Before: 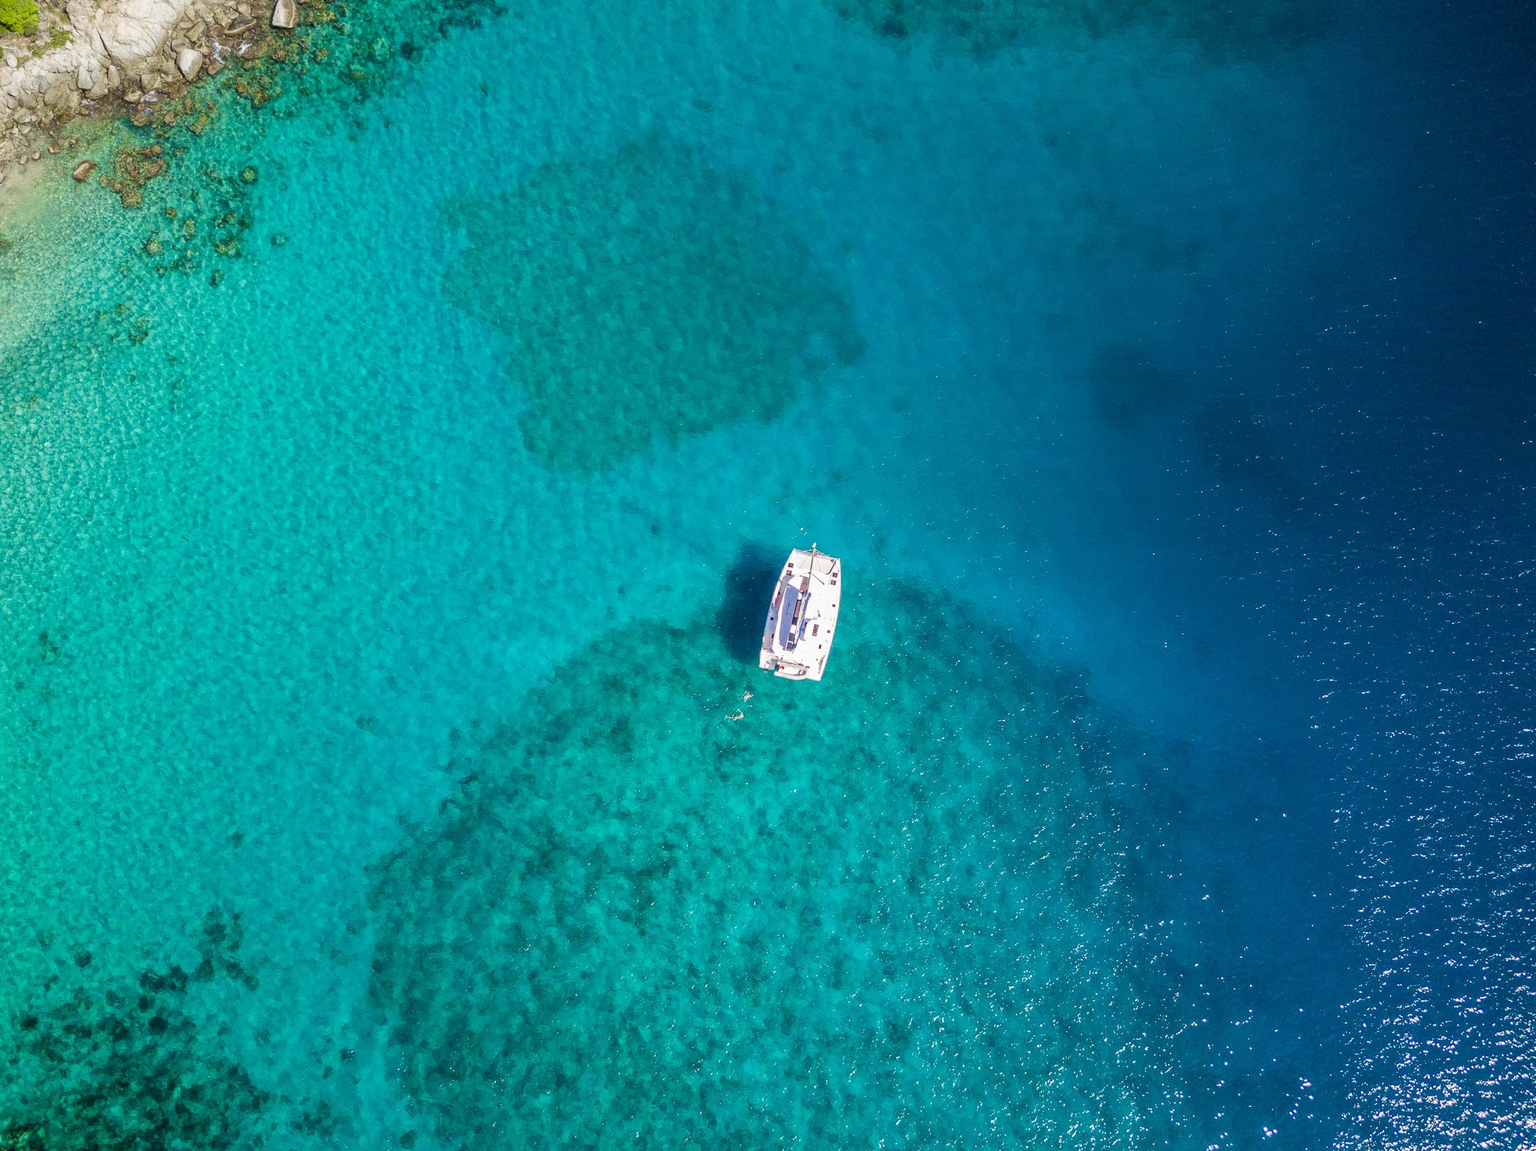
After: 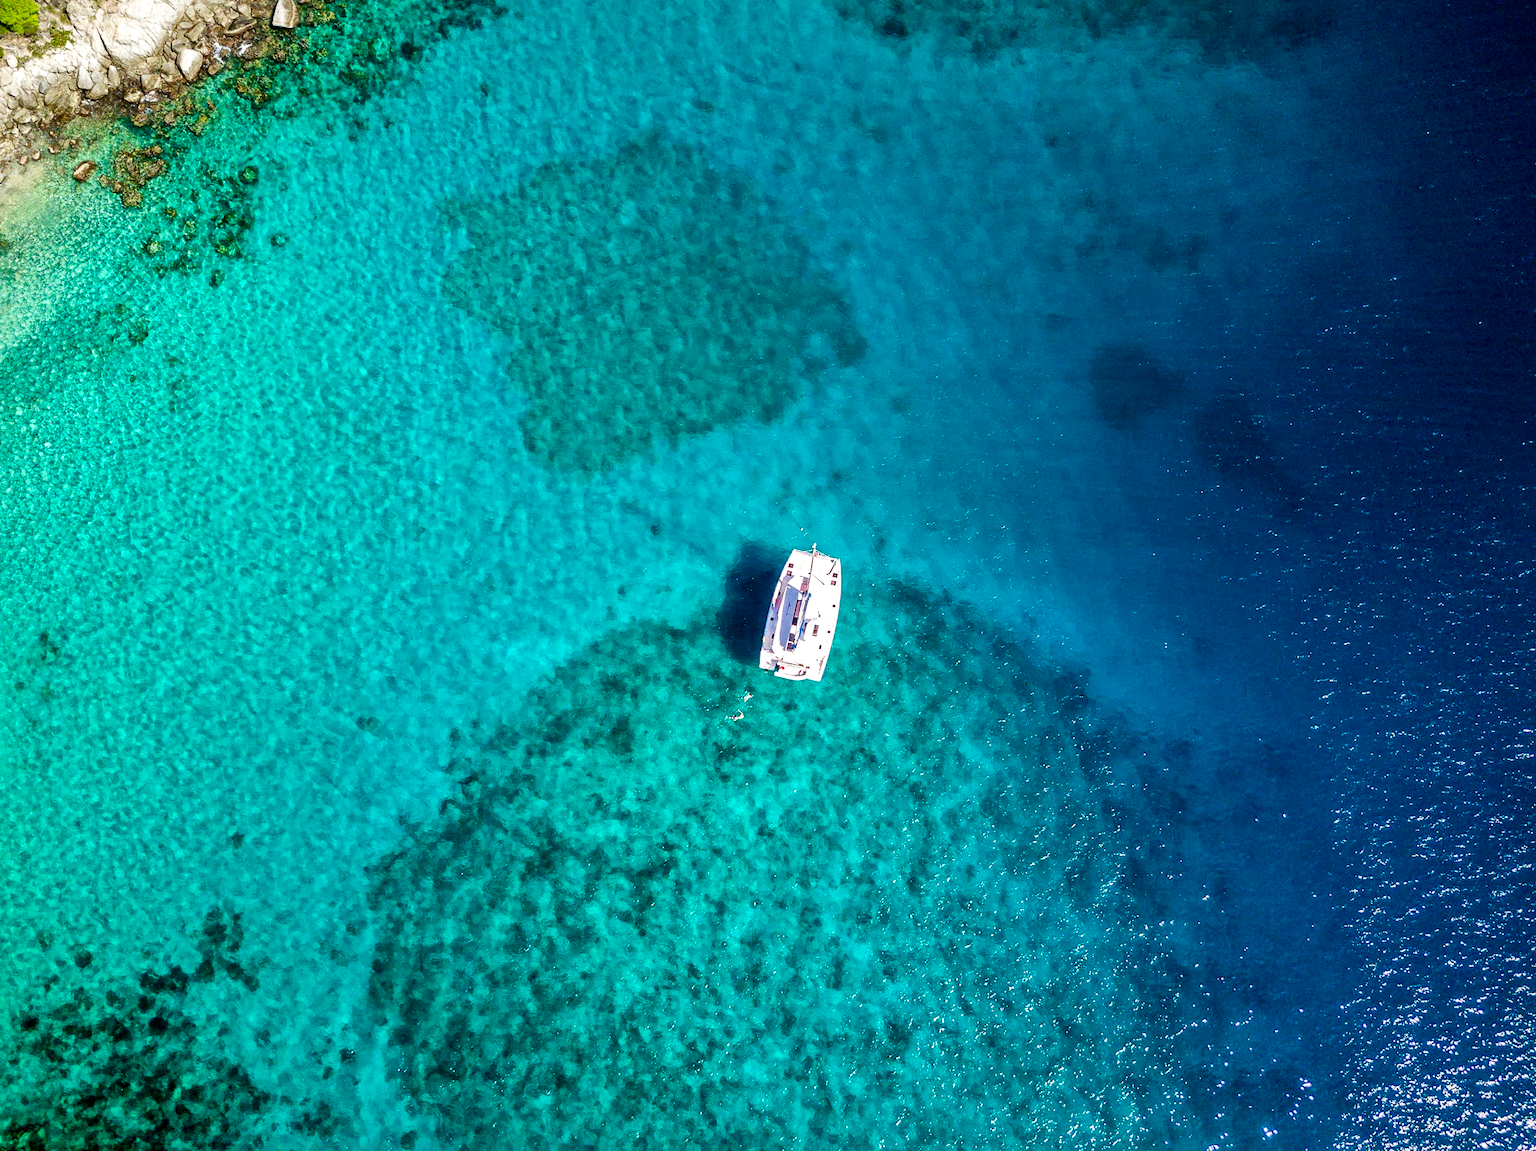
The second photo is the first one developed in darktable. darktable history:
filmic rgb: black relative exposure -8.7 EV, white relative exposure 2.7 EV, threshold 3 EV, target black luminance 0%, hardness 6.25, latitude 75%, contrast 1.325, highlights saturation mix -5%, preserve chrominance no, color science v5 (2021), iterations of high-quality reconstruction 0, enable highlight reconstruction true
local contrast: mode bilateral grid, contrast 20, coarseness 50, detail 171%, midtone range 0.2
tone equalizer: on, module defaults
